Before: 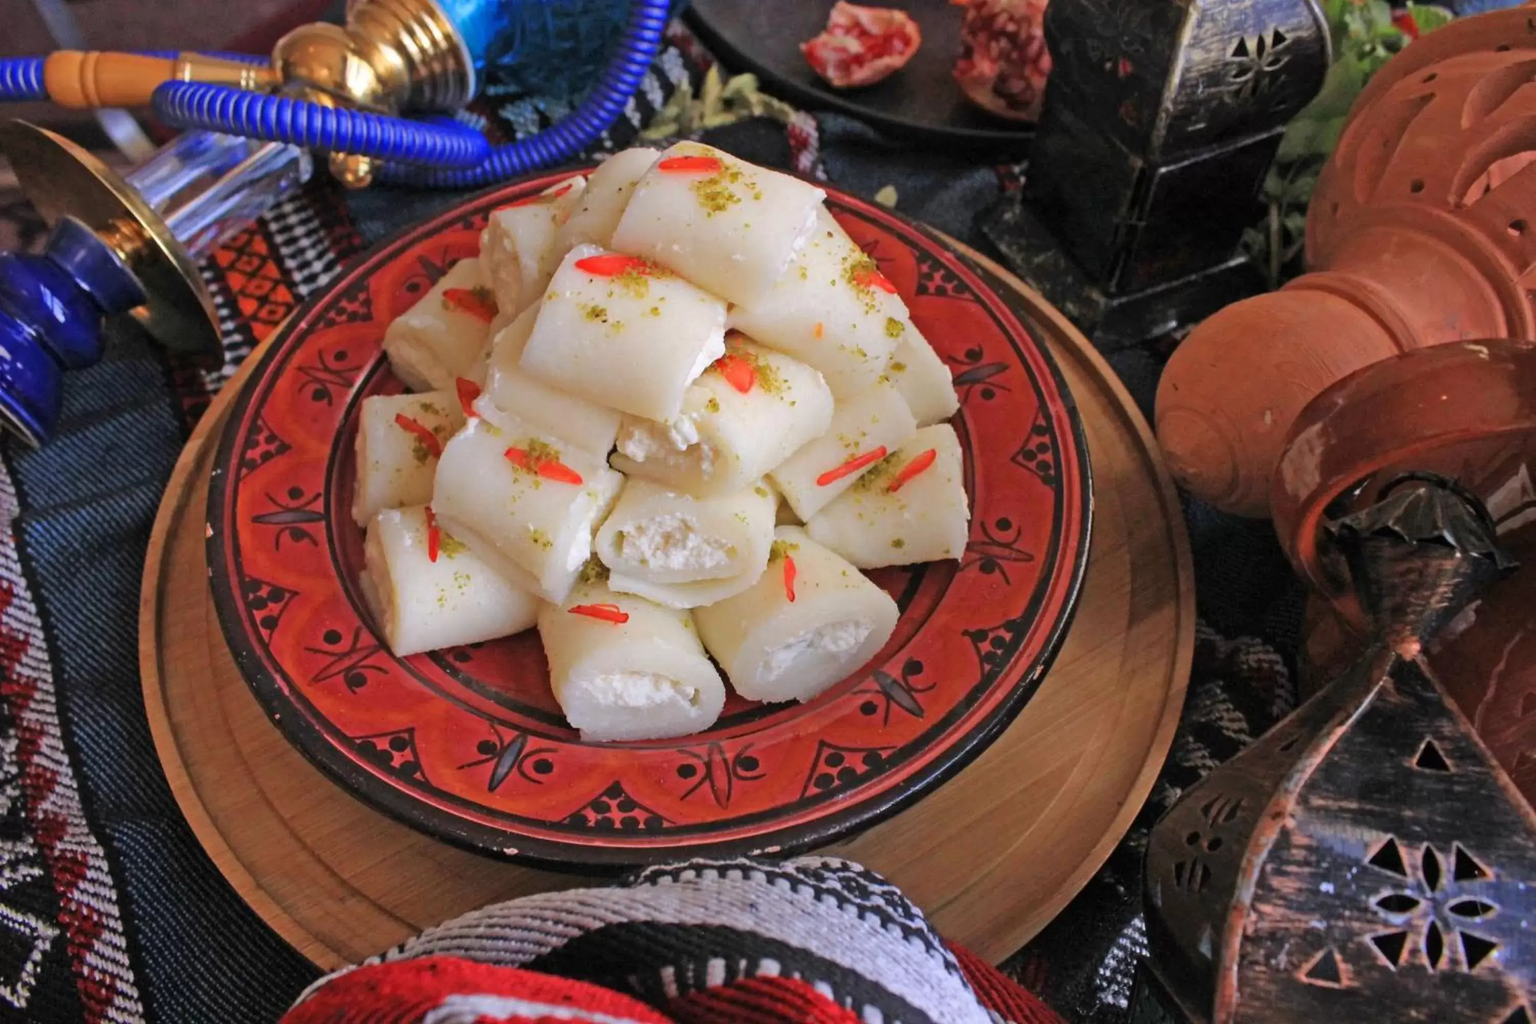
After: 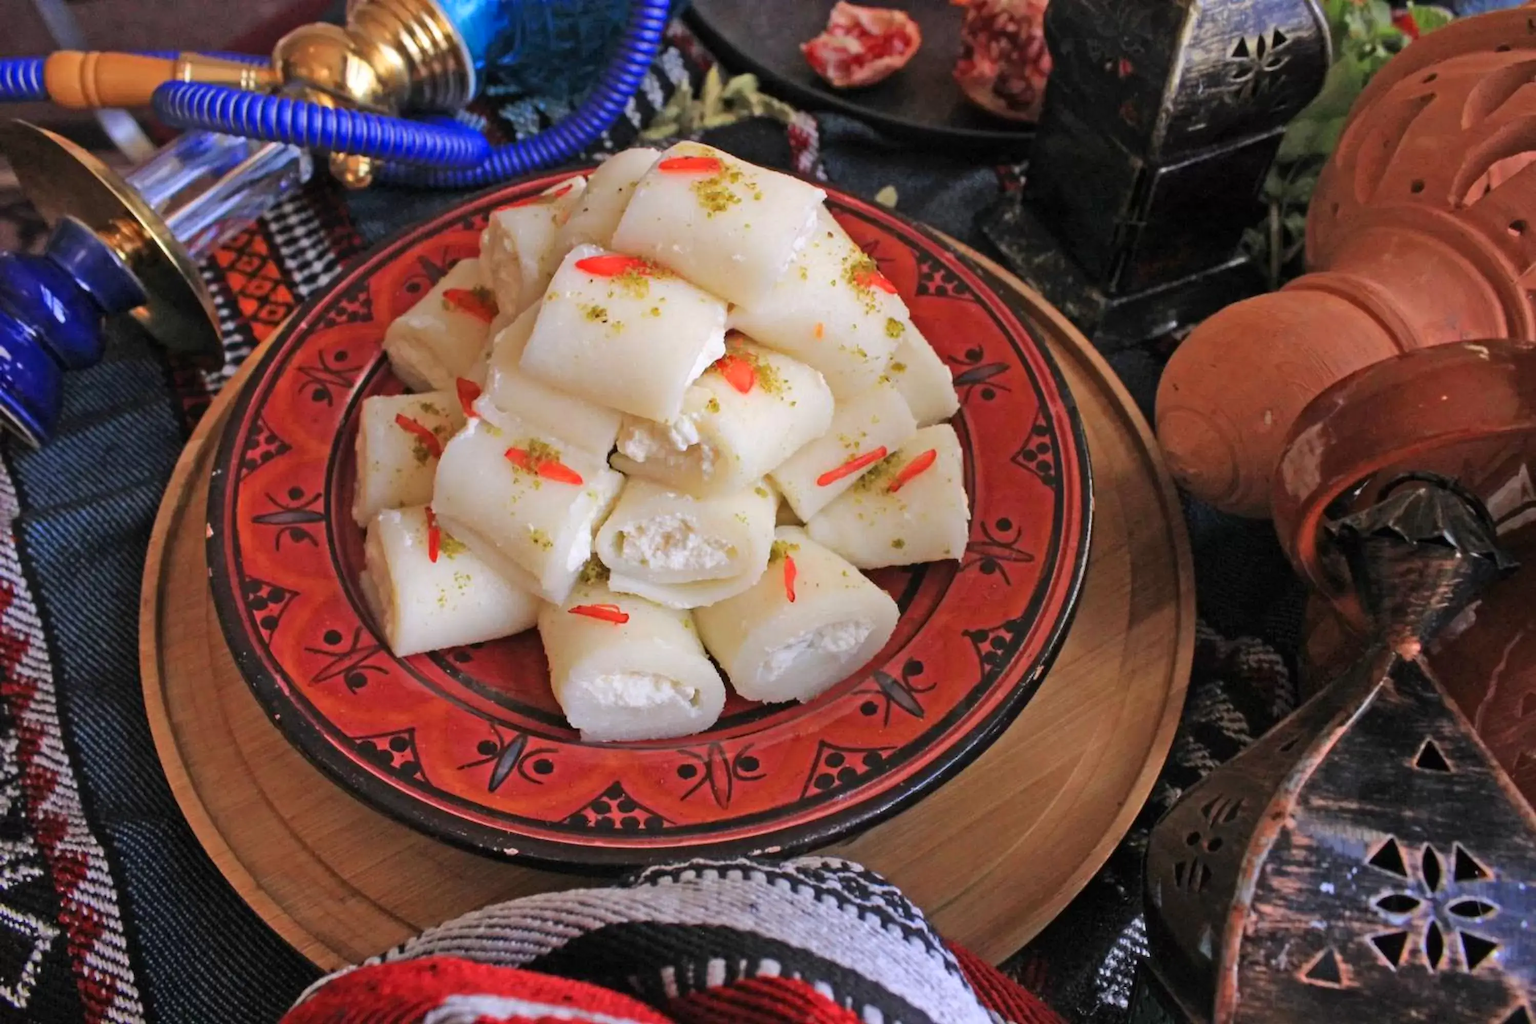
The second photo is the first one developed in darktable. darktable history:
contrast brightness saturation: contrast 0.104, brightness 0.019, saturation 0.016
